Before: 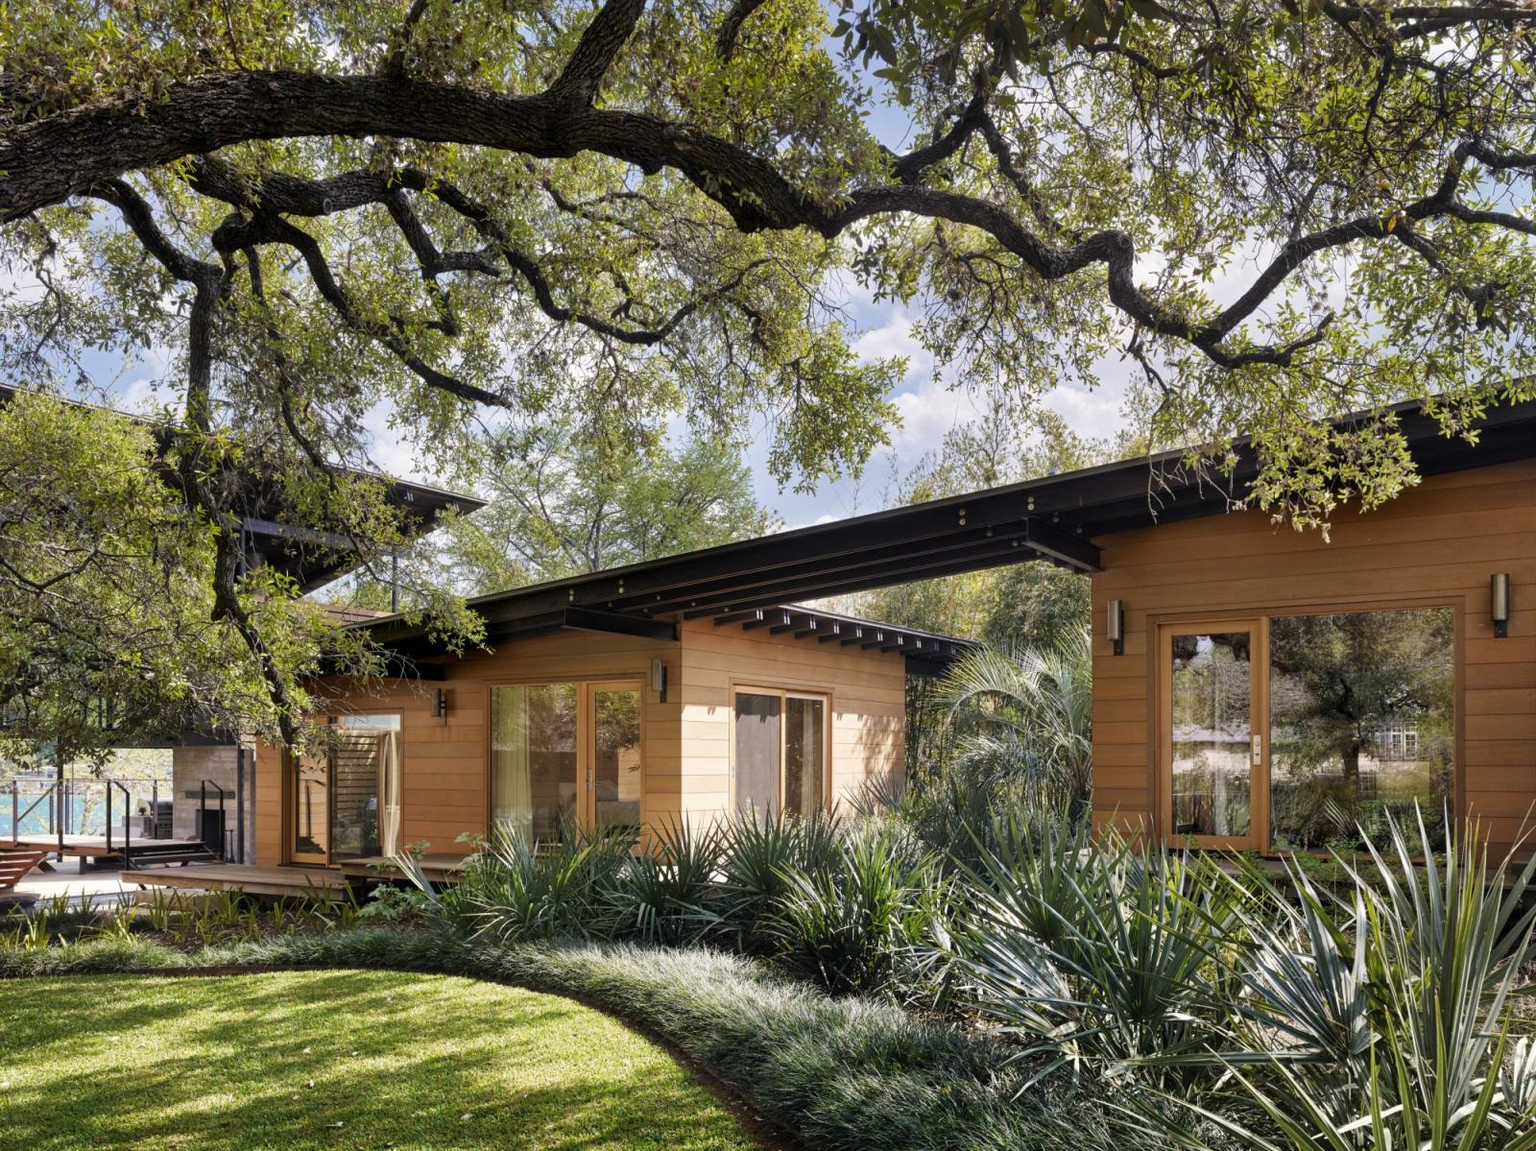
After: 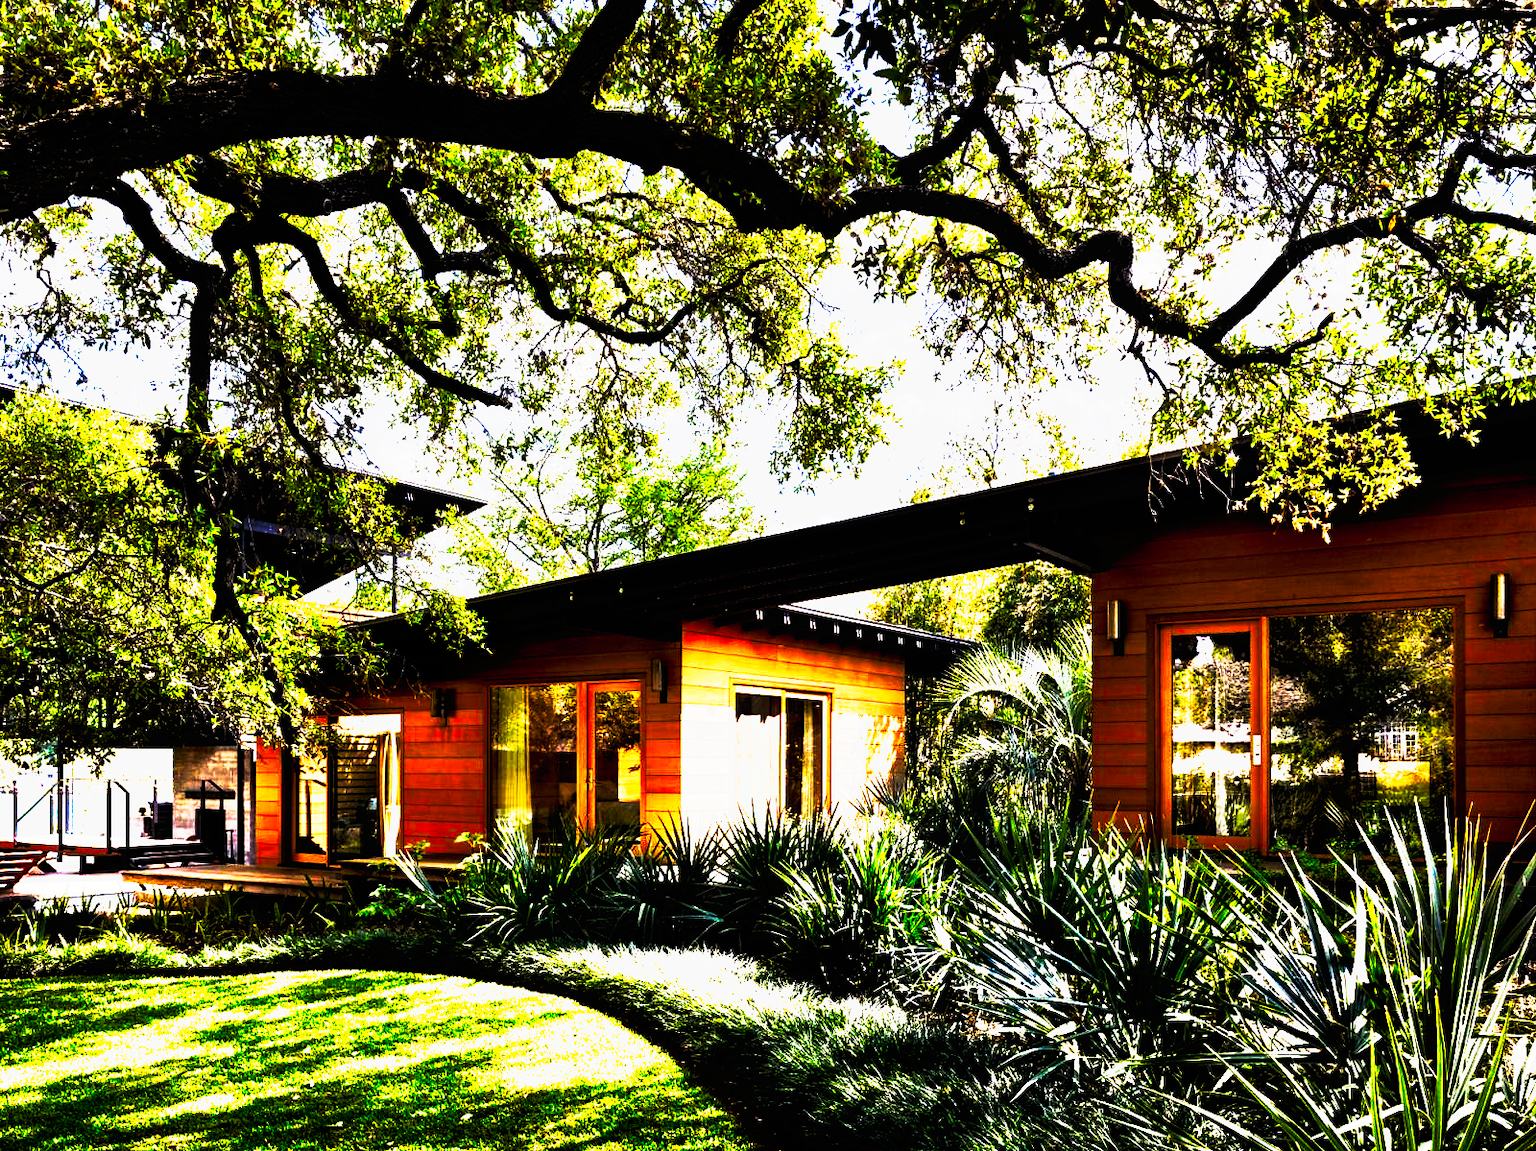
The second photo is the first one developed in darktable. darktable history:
tone curve: curves: ch0 [(0, 0) (0.003, 0.001) (0.011, 0.003) (0.025, 0.003) (0.044, 0.003) (0.069, 0.003) (0.1, 0.006) (0.136, 0.007) (0.177, 0.009) (0.224, 0.007) (0.277, 0.026) (0.335, 0.126) (0.399, 0.254) (0.468, 0.493) (0.543, 0.892) (0.623, 0.984) (0.709, 0.979) (0.801, 0.979) (0.898, 0.982) (1, 1)], preserve colors none
